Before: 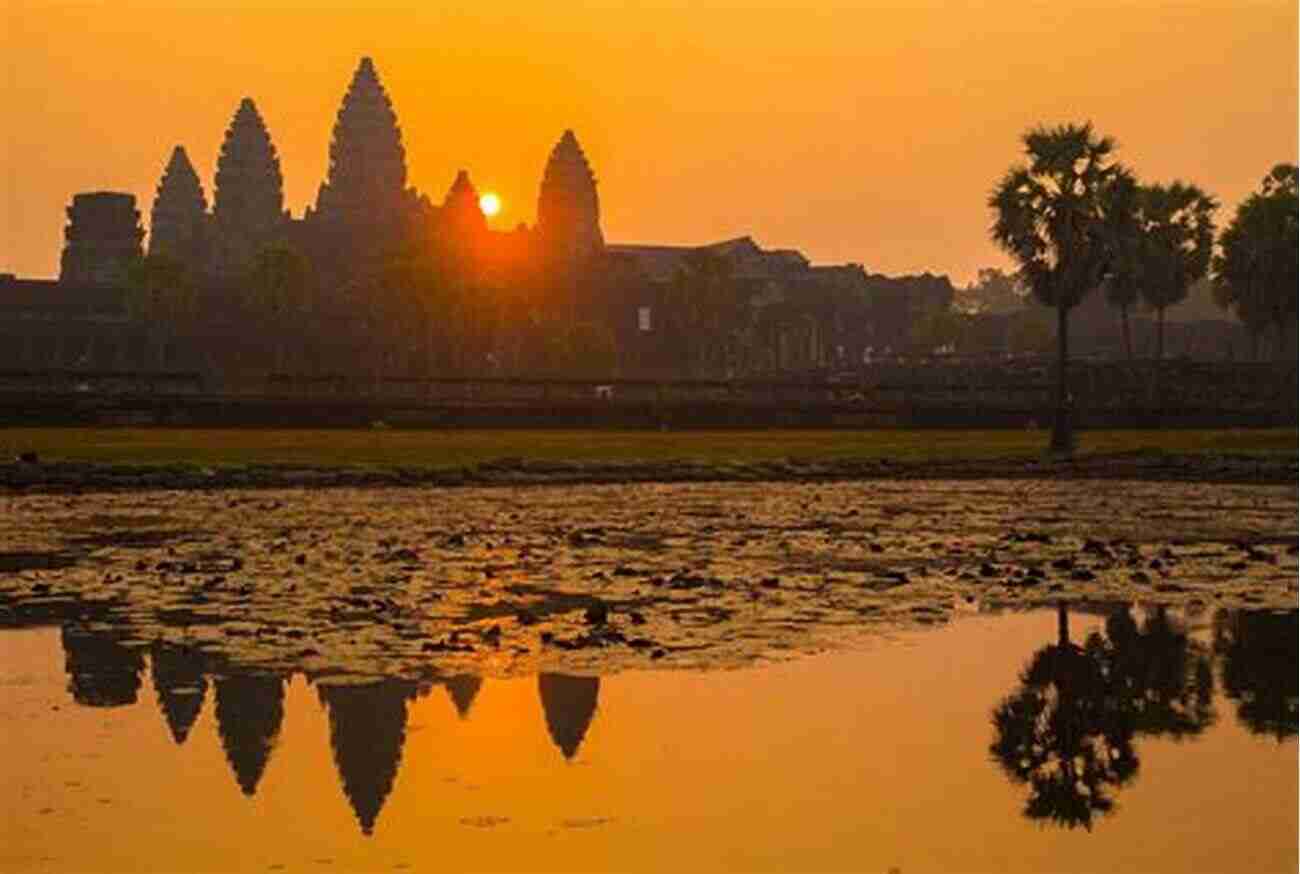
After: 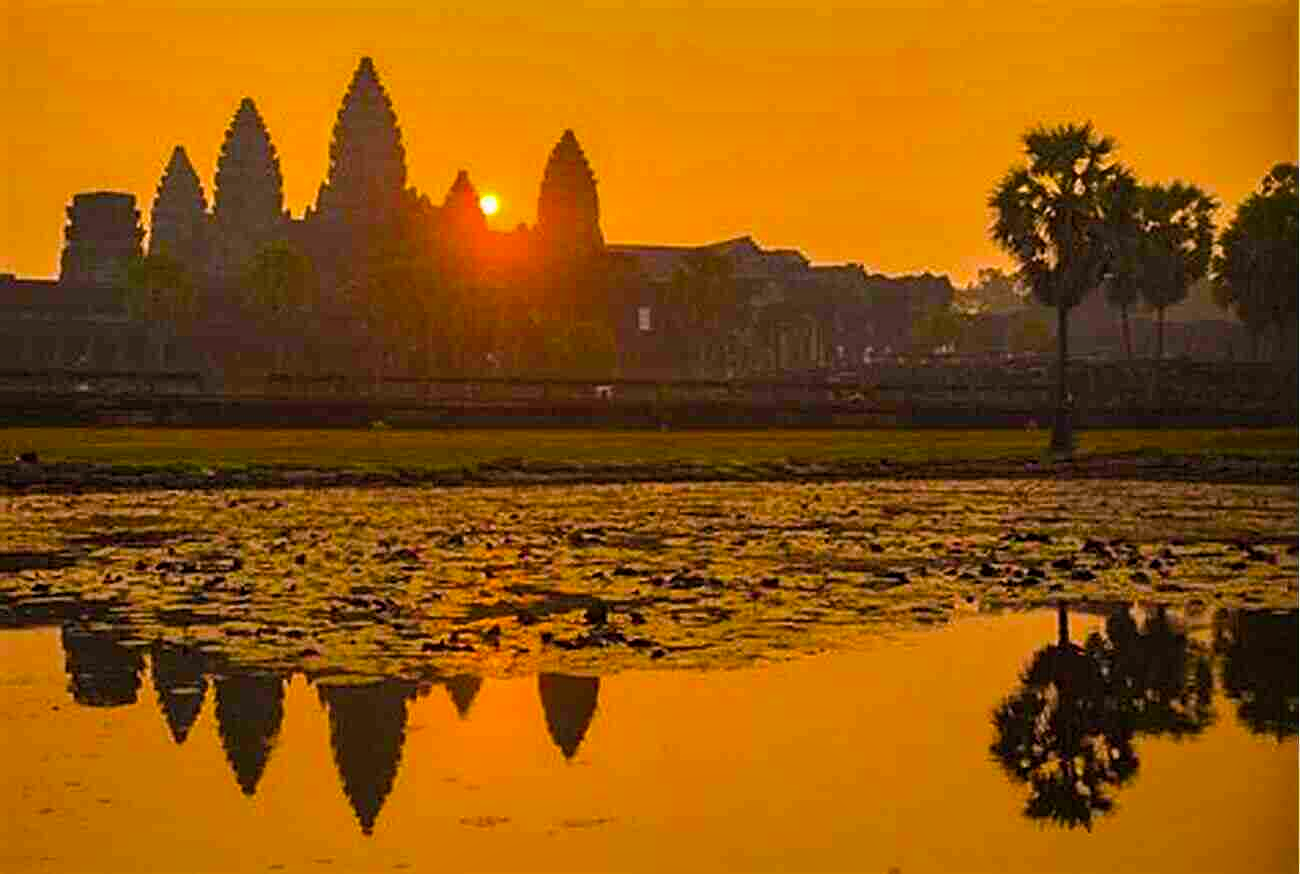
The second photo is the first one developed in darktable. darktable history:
sharpen: on, module defaults
shadows and highlights: white point adjustment 0.128, highlights -69.27, soften with gaussian
color balance rgb: perceptual saturation grading › global saturation 29.857%, global vibrance 20%
